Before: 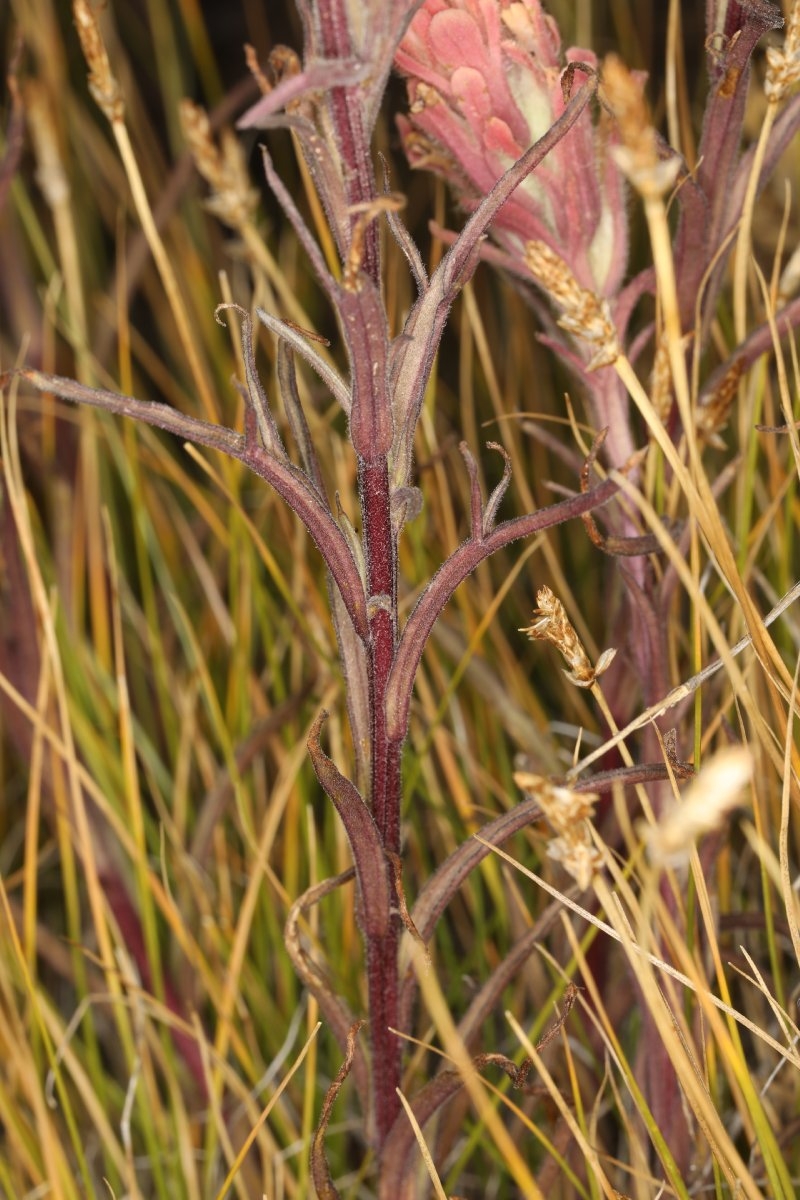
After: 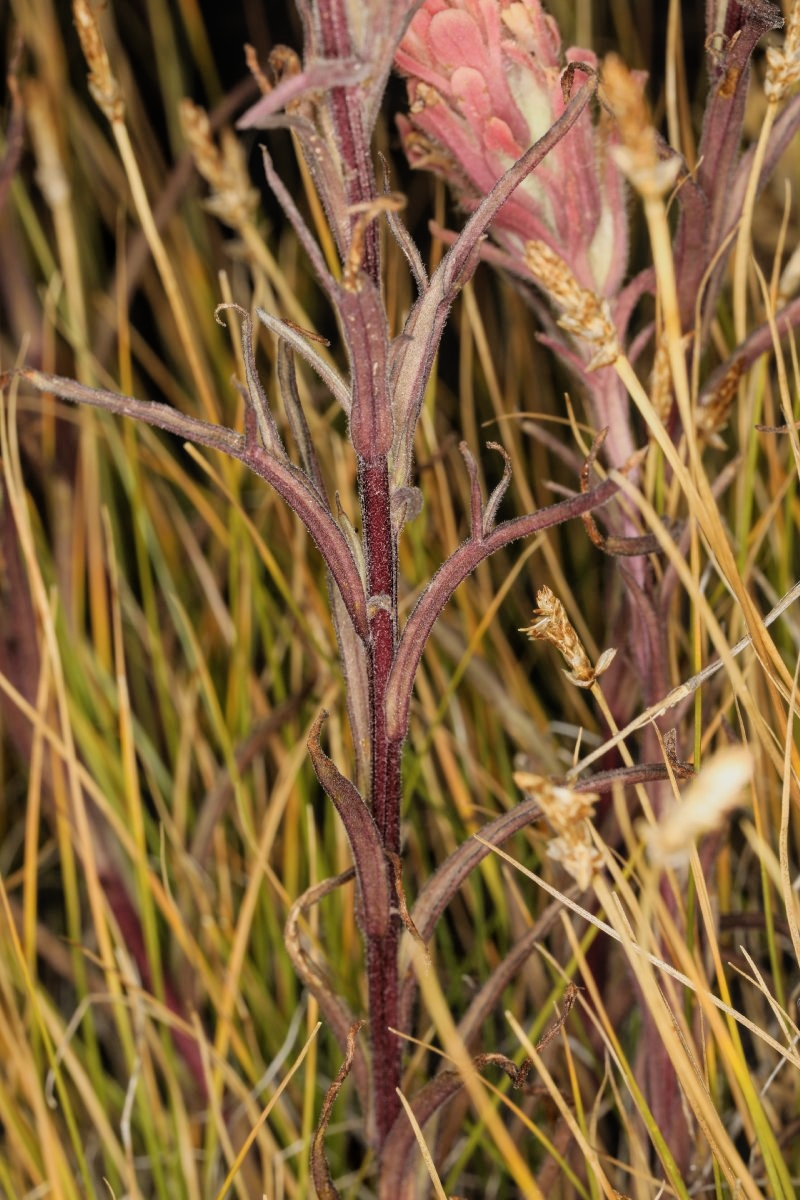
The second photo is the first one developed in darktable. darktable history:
filmic rgb: black relative exposure -11.91 EV, white relative exposure 5.44 EV, hardness 4.49, latitude 49.51%, contrast 1.144
local contrast: detail 110%
